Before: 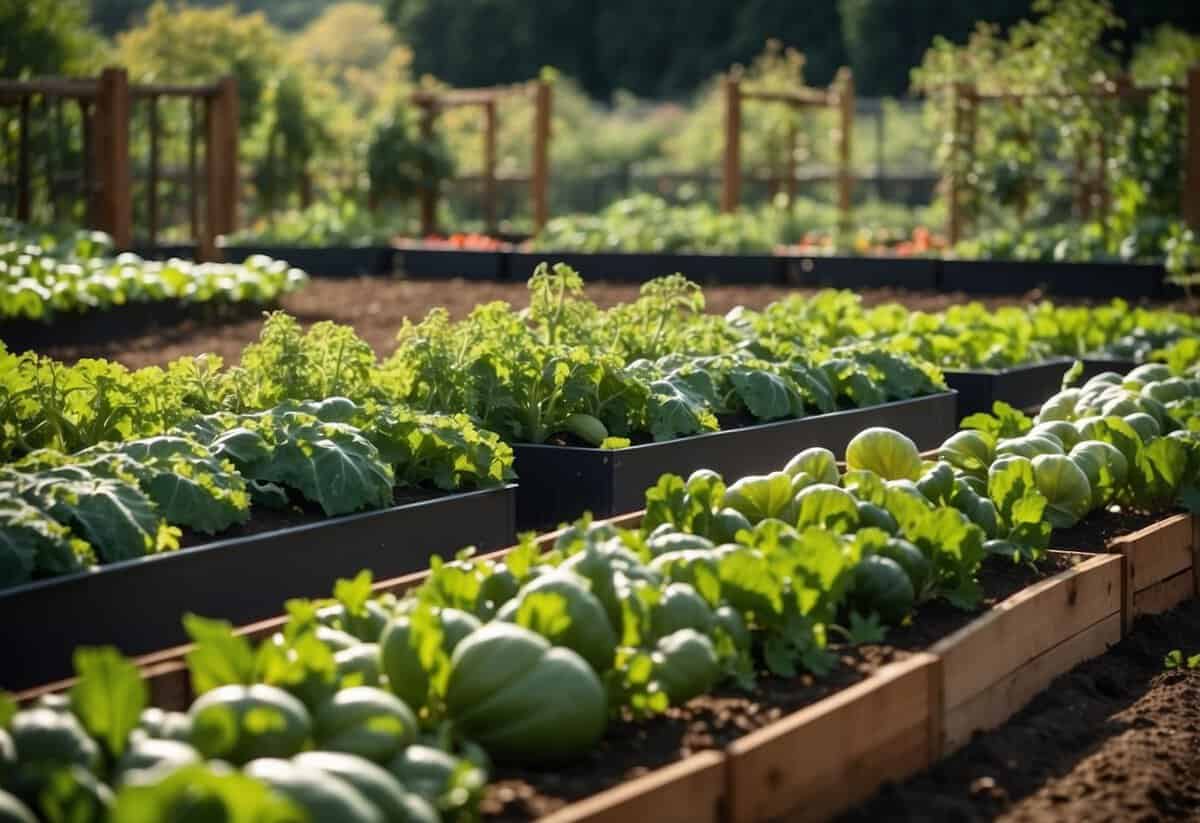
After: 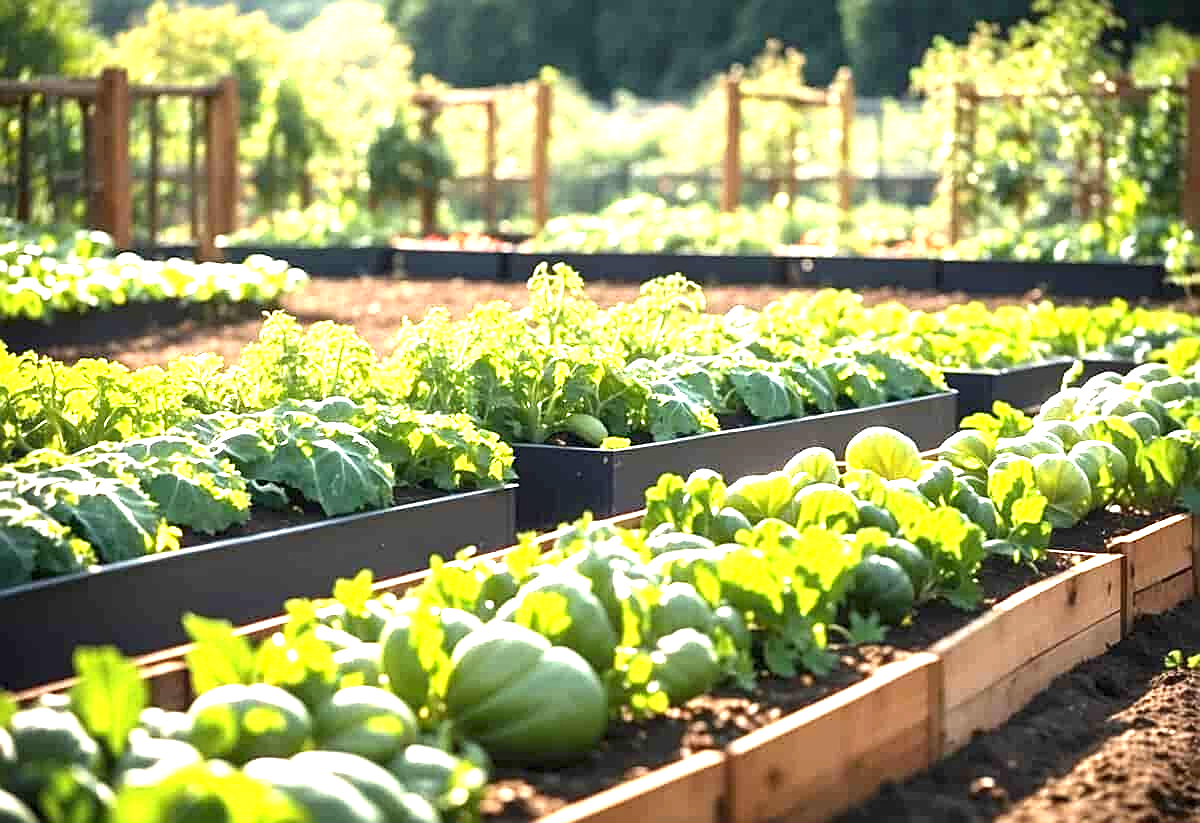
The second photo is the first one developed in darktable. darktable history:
exposure: exposure 2.015 EV, compensate exposure bias true, compensate highlight preservation false
sharpen: on, module defaults
